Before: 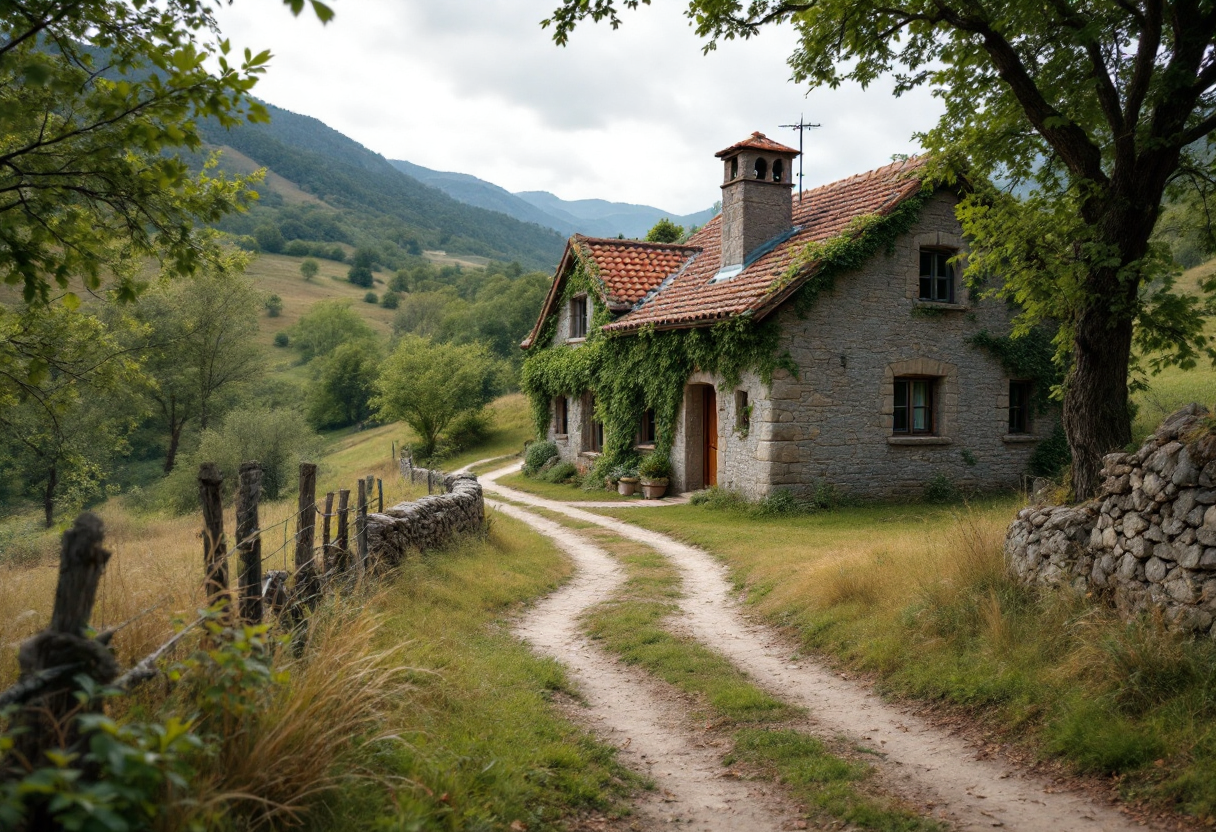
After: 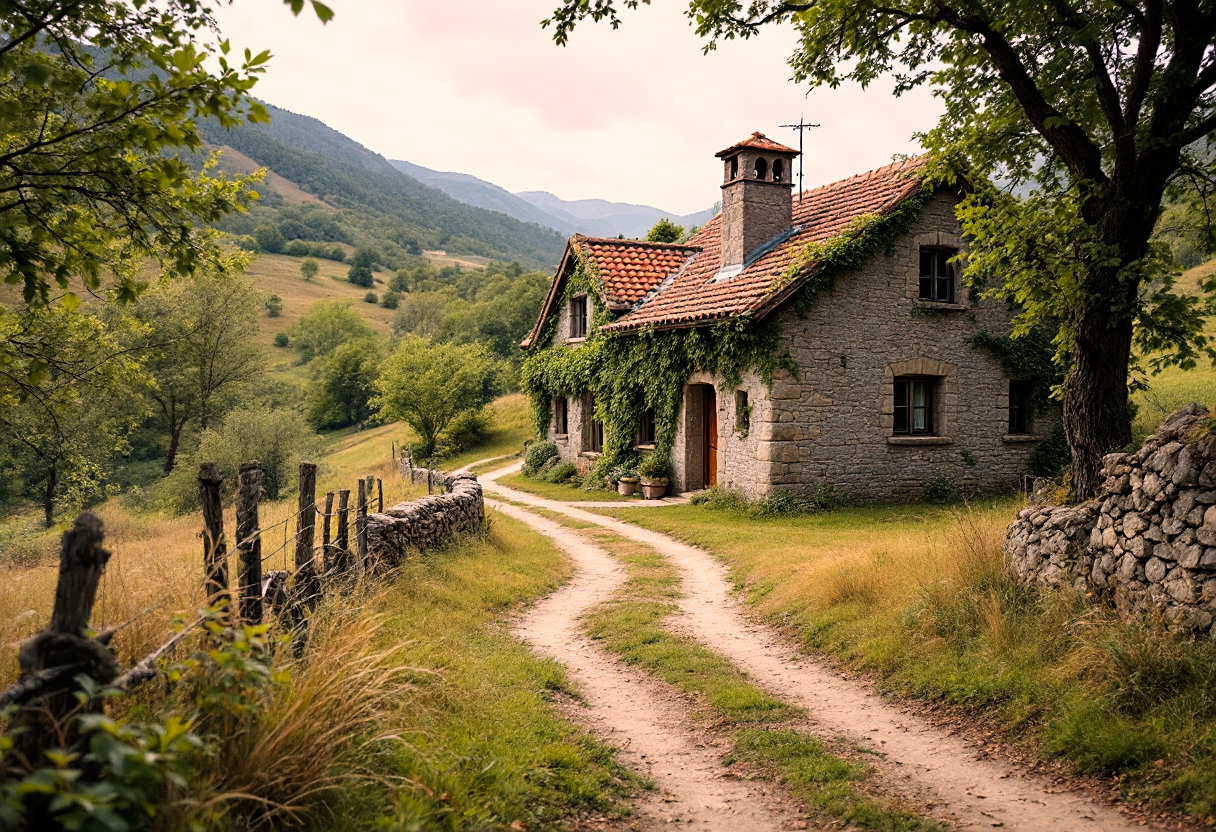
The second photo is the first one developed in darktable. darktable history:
color correction: highlights a* 11.96, highlights b* 11.58
tone curve: curves: ch0 [(0, 0) (0.004, 0.001) (0.133, 0.112) (0.325, 0.362) (0.832, 0.893) (1, 1)], color space Lab, linked channels, preserve colors none
sharpen: on, module defaults
